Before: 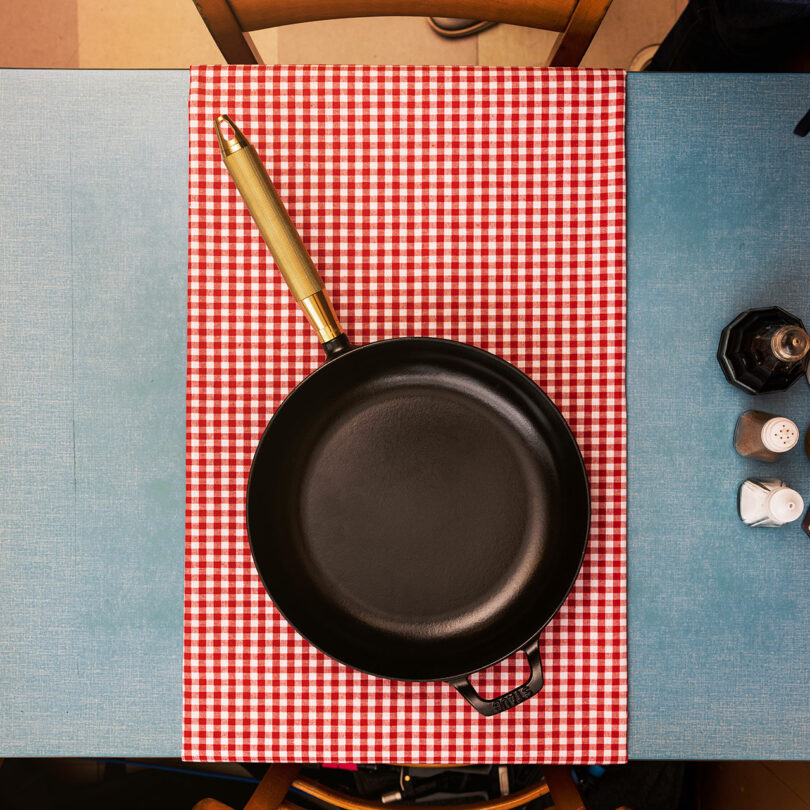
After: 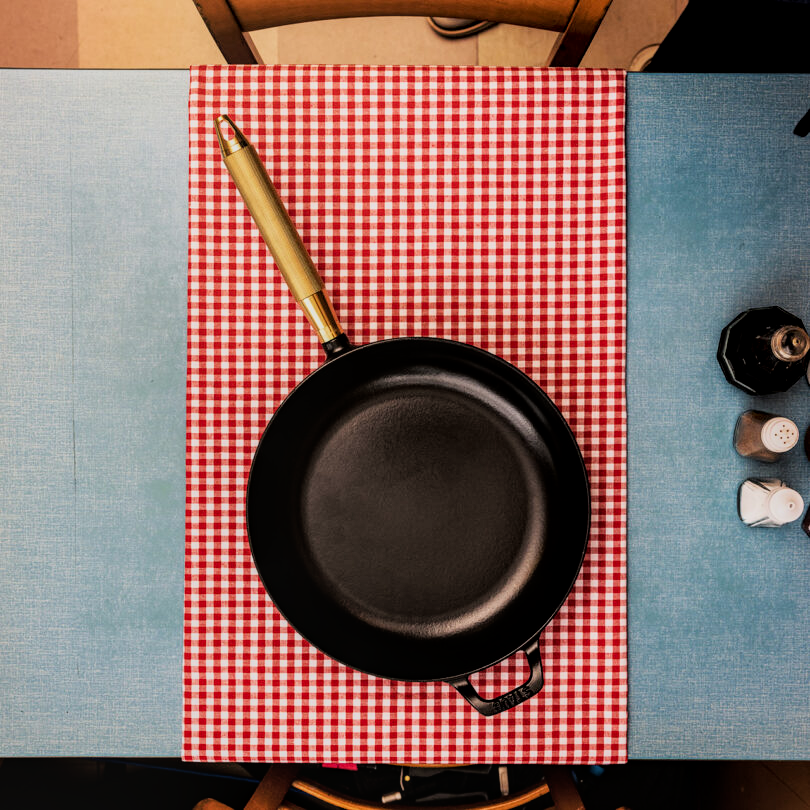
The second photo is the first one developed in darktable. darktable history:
filmic rgb: black relative exposure -11.88 EV, white relative exposure 5.43 EV, threshold 3 EV, hardness 4.49, latitude 50%, contrast 1.14, color science v5 (2021), contrast in shadows safe, contrast in highlights safe, enable highlight reconstruction true
local contrast: on, module defaults
